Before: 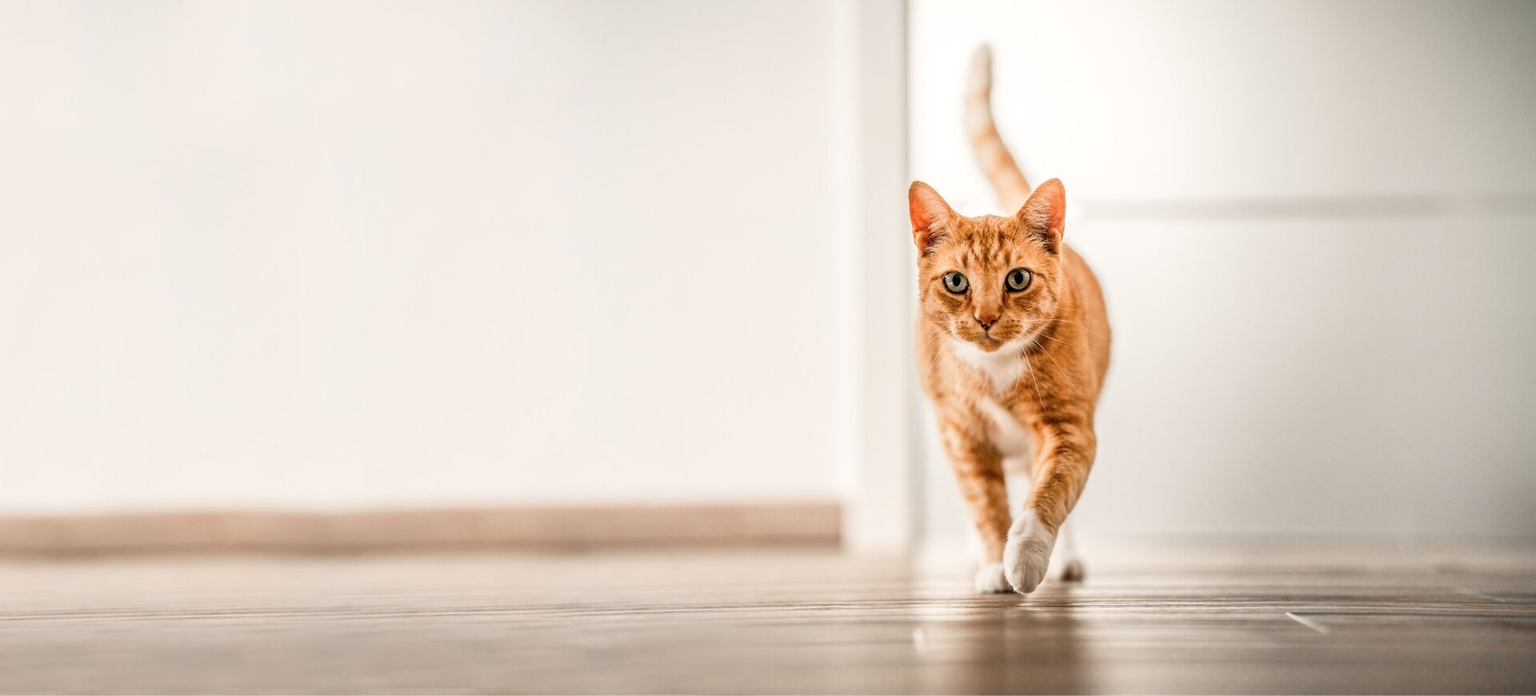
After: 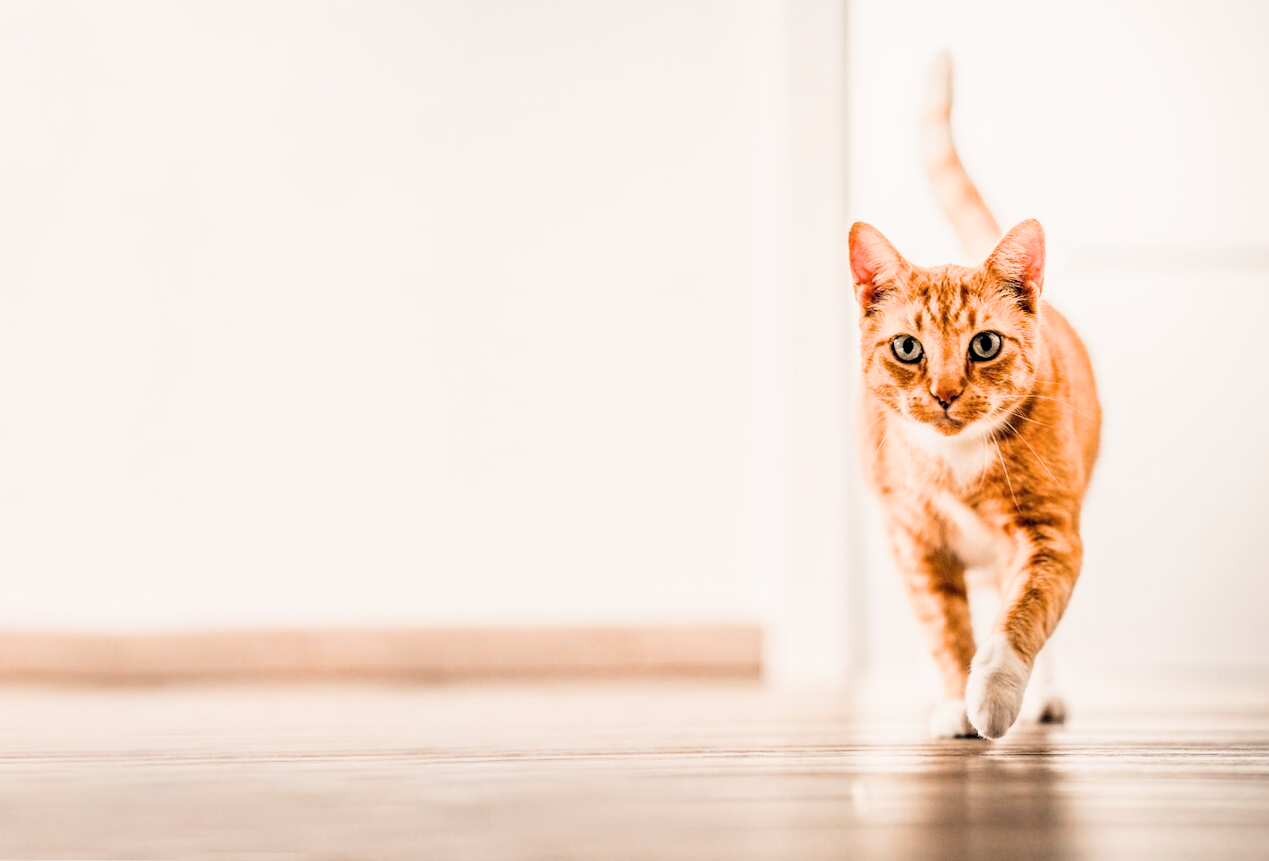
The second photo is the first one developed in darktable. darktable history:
crop and rotate: left 14.385%, right 18.948%
exposure: black level correction 0.001, exposure 0.5 EV, compensate exposure bias true, compensate highlight preservation false
rotate and perspective: rotation 0.192°, lens shift (horizontal) -0.015, crop left 0.005, crop right 0.996, crop top 0.006, crop bottom 0.99
filmic rgb: black relative exposure -5 EV, white relative exposure 3.5 EV, hardness 3.19, contrast 1.4, highlights saturation mix -50%
color balance rgb: shadows lift › hue 87.51°, highlights gain › chroma 1.35%, highlights gain › hue 55.1°, global offset › chroma 0.13%, global offset › hue 253.66°, perceptual saturation grading › global saturation 16.38%
